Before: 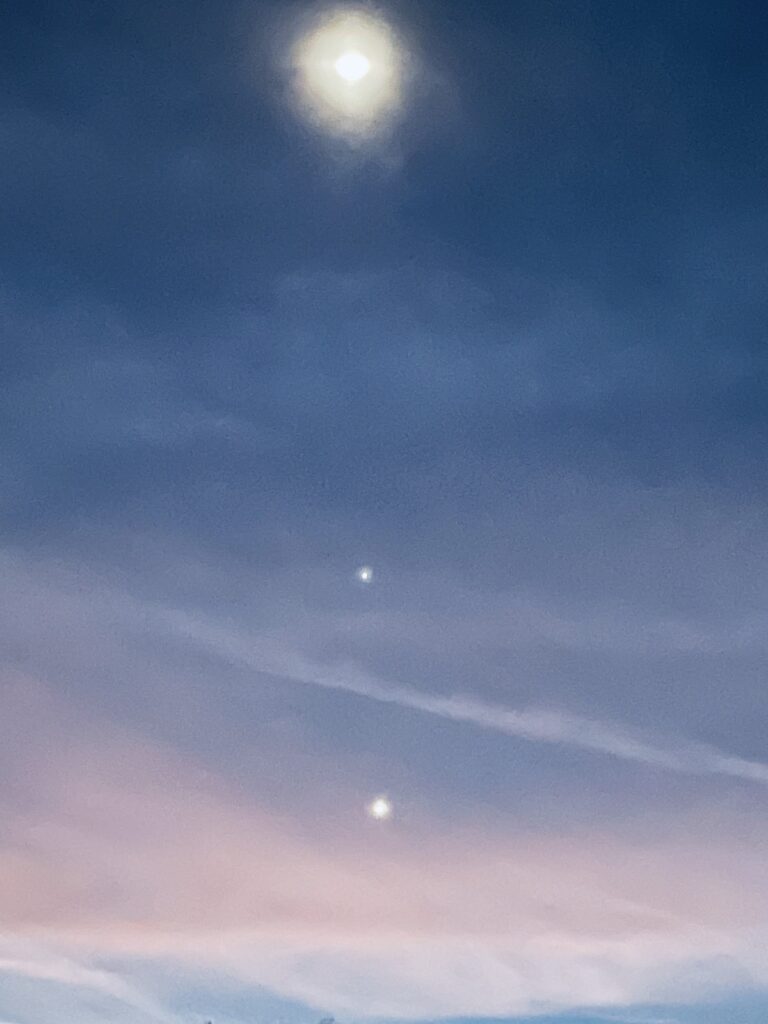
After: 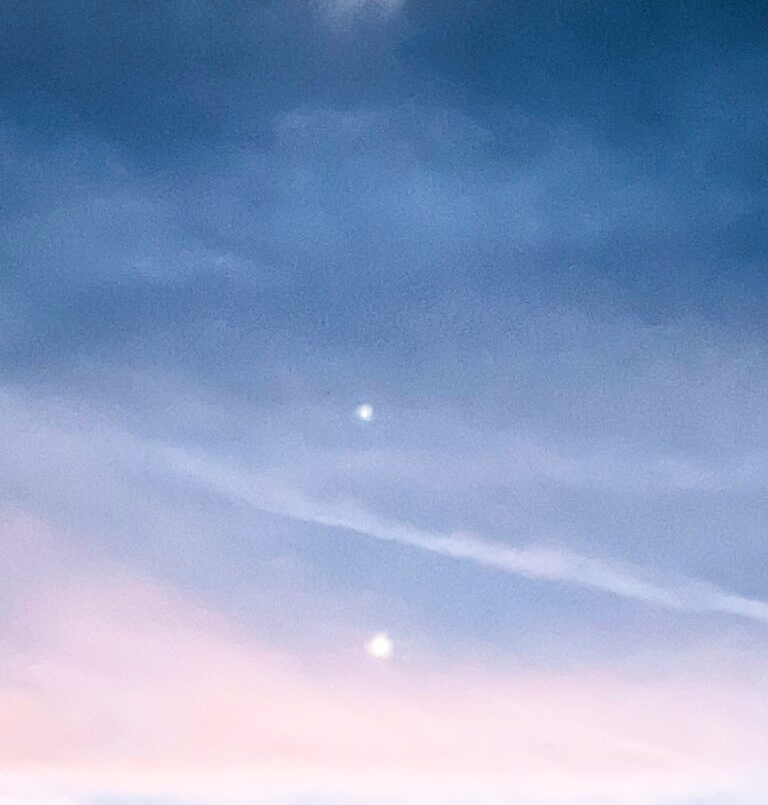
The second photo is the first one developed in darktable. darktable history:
exposure: exposure 0.602 EV, compensate highlight preservation false
crop and rotate: top 15.876%, bottom 5.431%
filmic rgb: black relative exposure -5.43 EV, white relative exposure 2.87 EV, dynamic range scaling -37.54%, hardness 4, contrast 1.608, highlights saturation mix -1.42%
